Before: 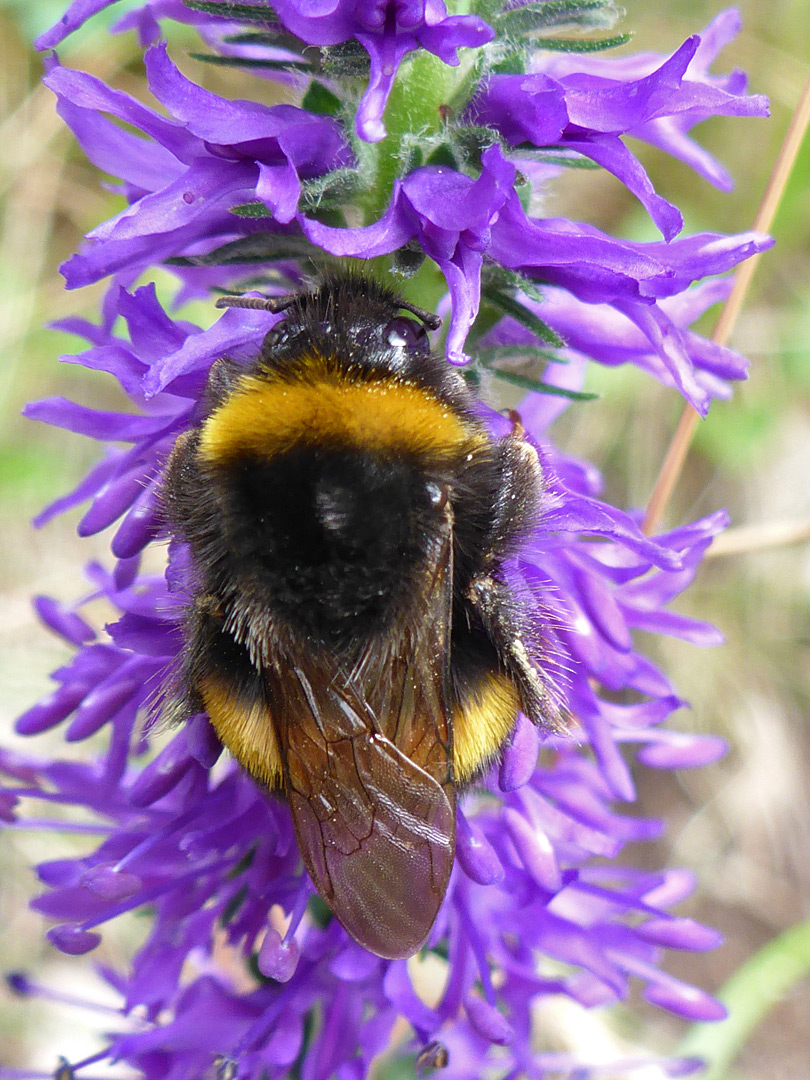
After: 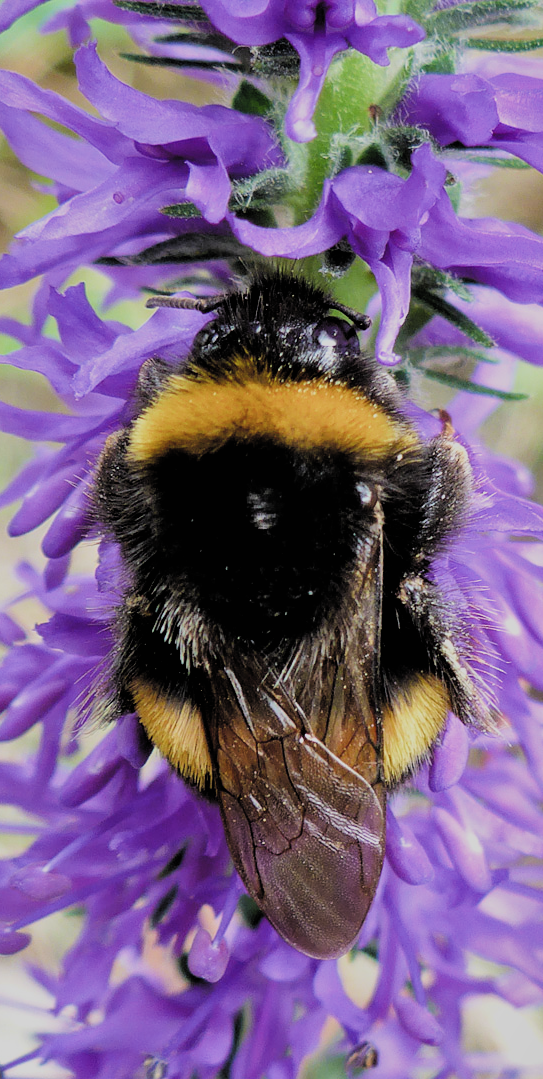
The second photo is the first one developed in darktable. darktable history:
filmic rgb: black relative exposure -4.22 EV, white relative exposure 5.14 EV, hardness 2.04, contrast 1.182, color science v4 (2020)
crop and rotate: left 8.67%, right 24.189%
shadows and highlights: low approximation 0.01, soften with gaussian
